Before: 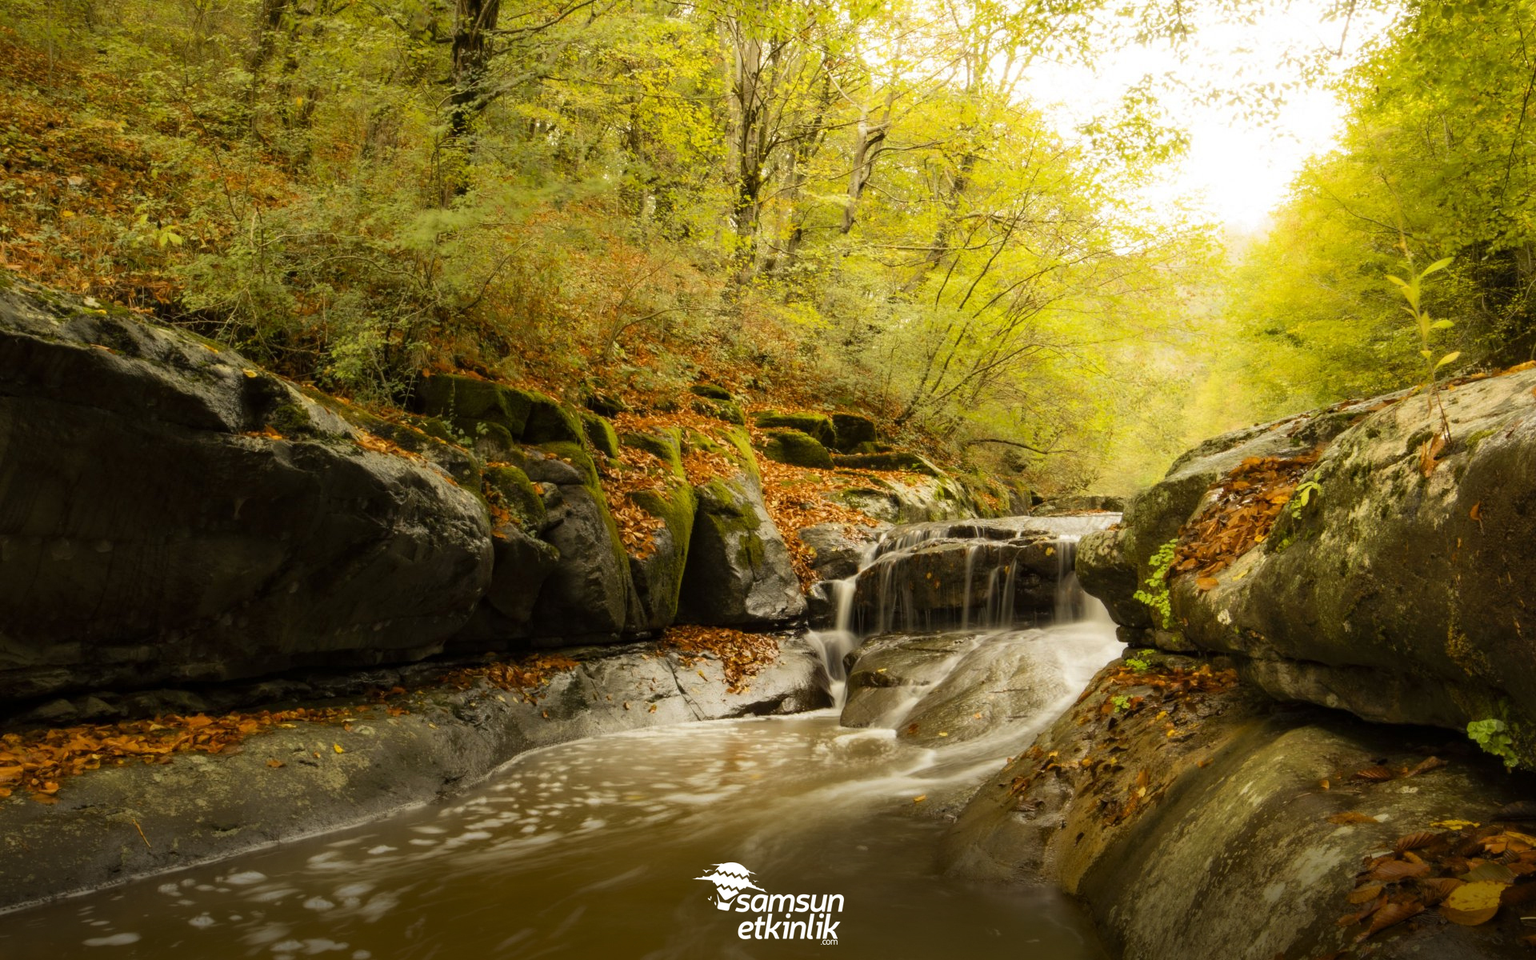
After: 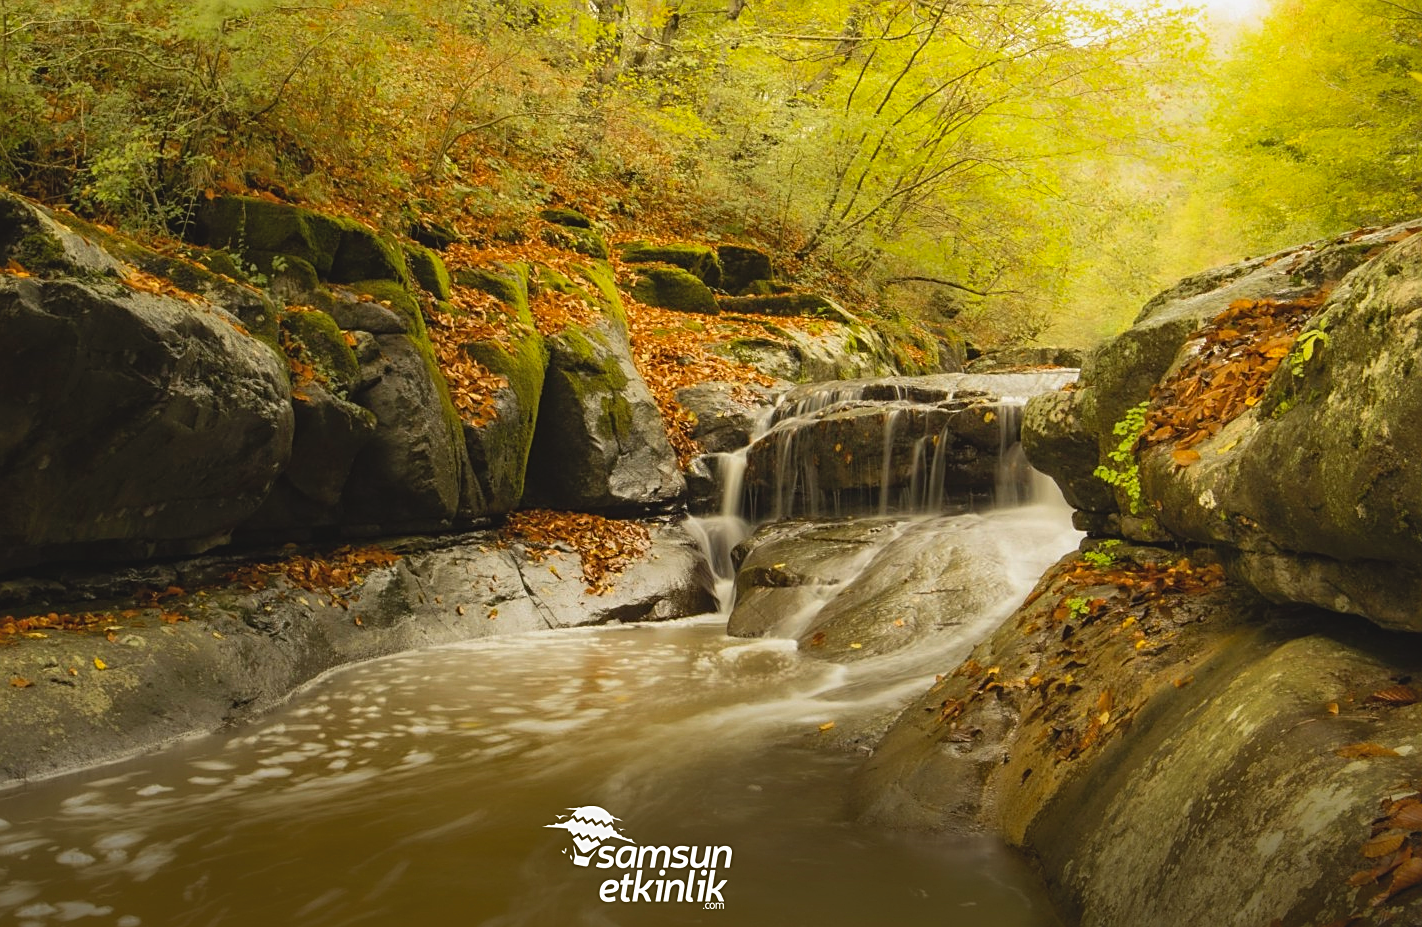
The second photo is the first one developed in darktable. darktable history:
crop: left 16.868%, top 22.721%, right 9.02%
sharpen: amount 0.489
contrast brightness saturation: contrast -0.093, brightness 0.053, saturation 0.082
